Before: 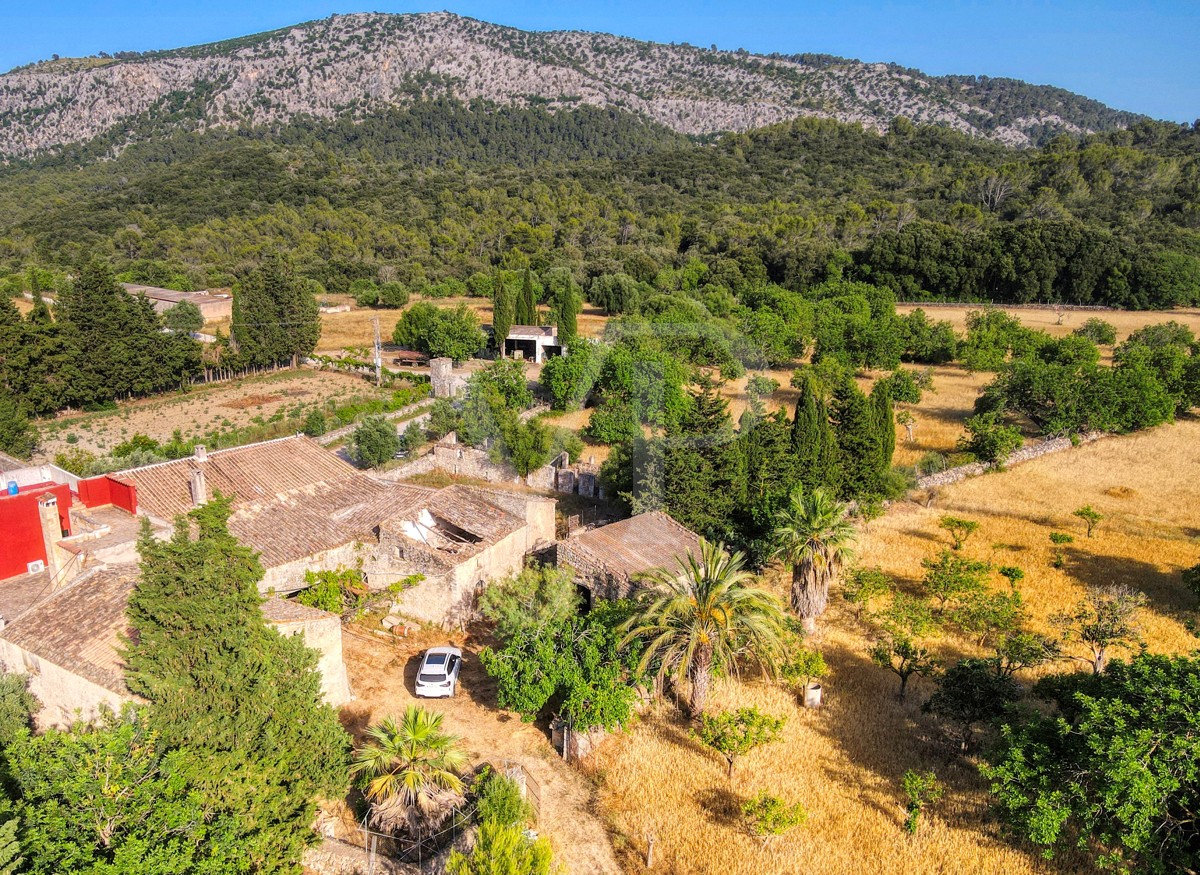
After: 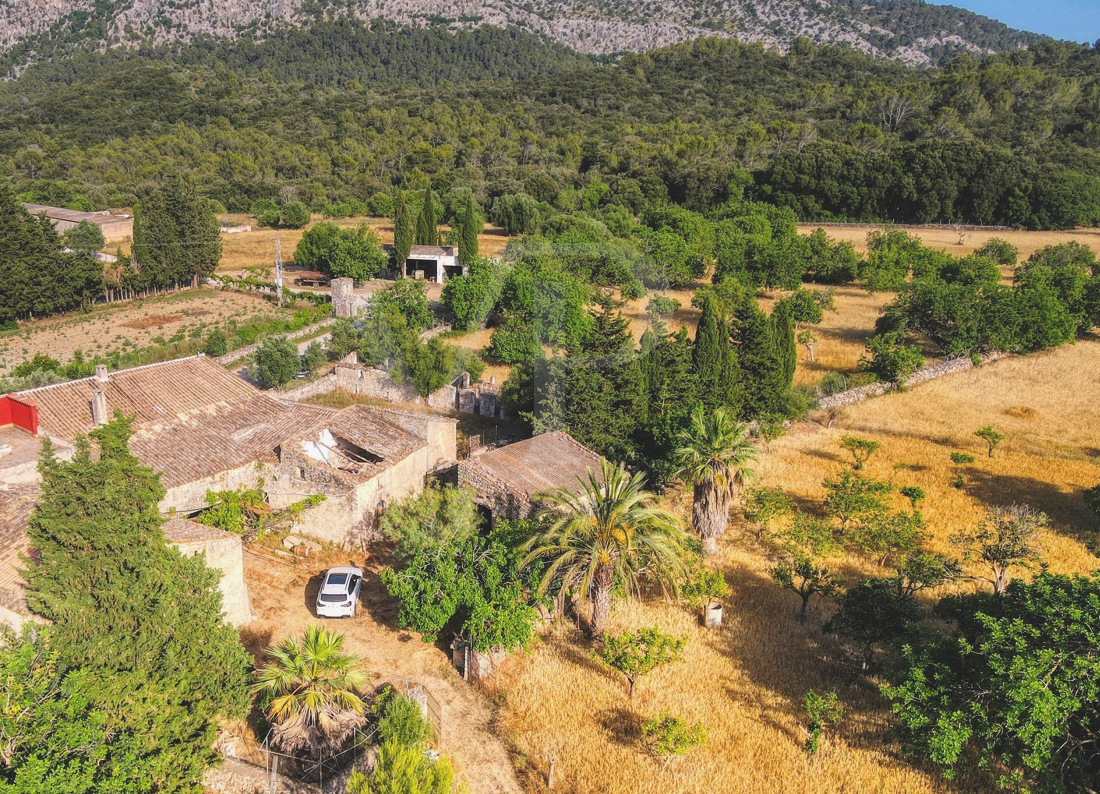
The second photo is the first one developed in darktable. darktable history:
exposure: black level correction -0.015, exposure -0.125 EV, compensate highlight preservation false
crop and rotate: left 8.262%, top 9.226%
